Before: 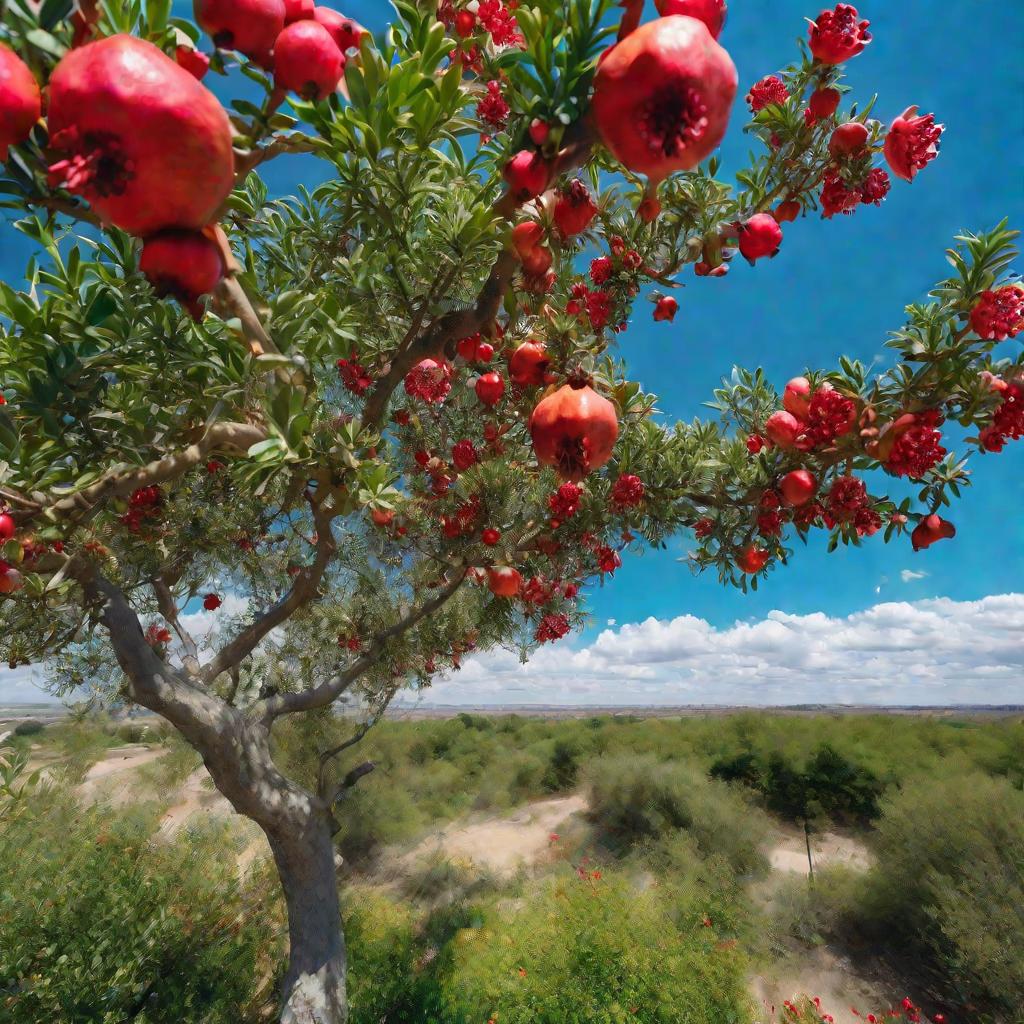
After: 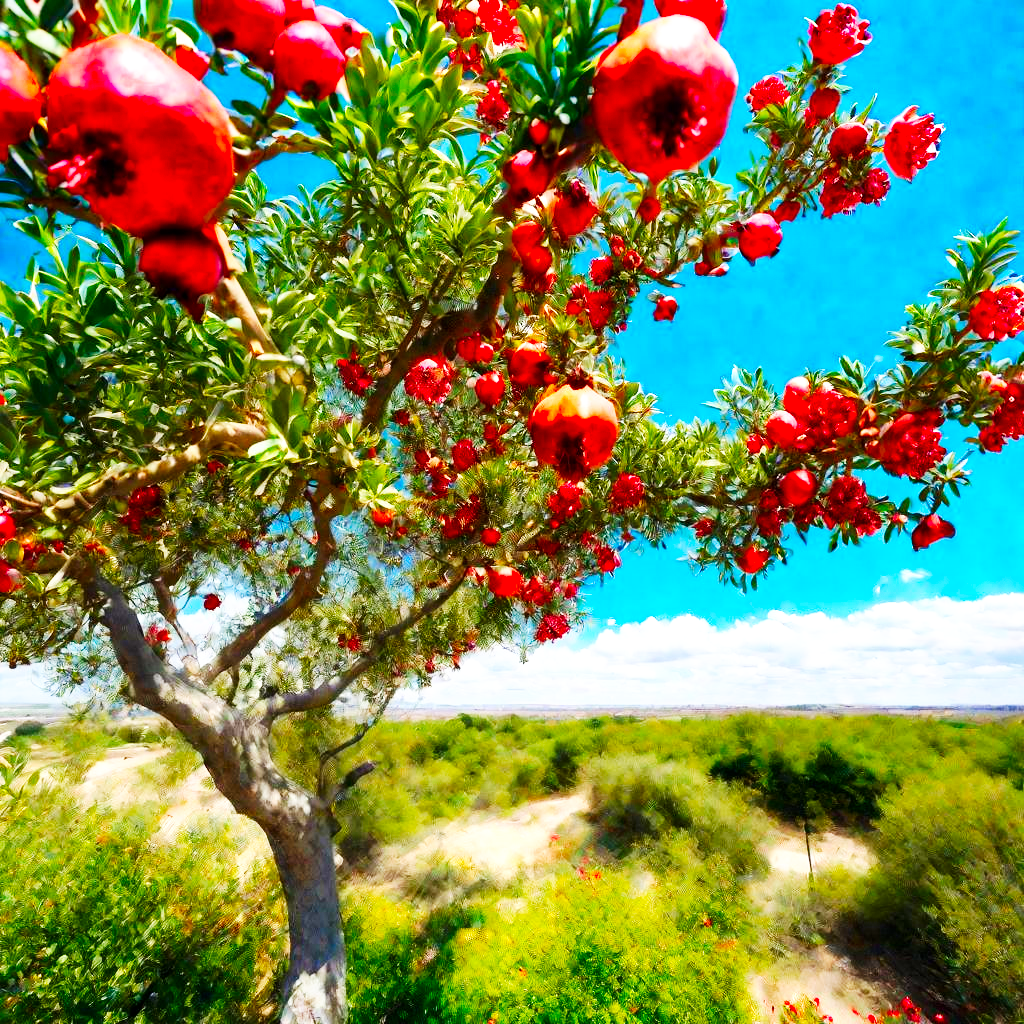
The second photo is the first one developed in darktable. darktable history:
color balance: output saturation 120%
local contrast: mode bilateral grid, contrast 20, coarseness 50, detail 120%, midtone range 0.2
base curve: curves: ch0 [(0, 0) (0.007, 0.004) (0.027, 0.03) (0.046, 0.07) (0.207, 0.54) (0.442, 0.872) (0.673, 0.972) (1, 1)], preserve colors none
contrast brightness saturation: contrast 0.08, saturation 0.2
